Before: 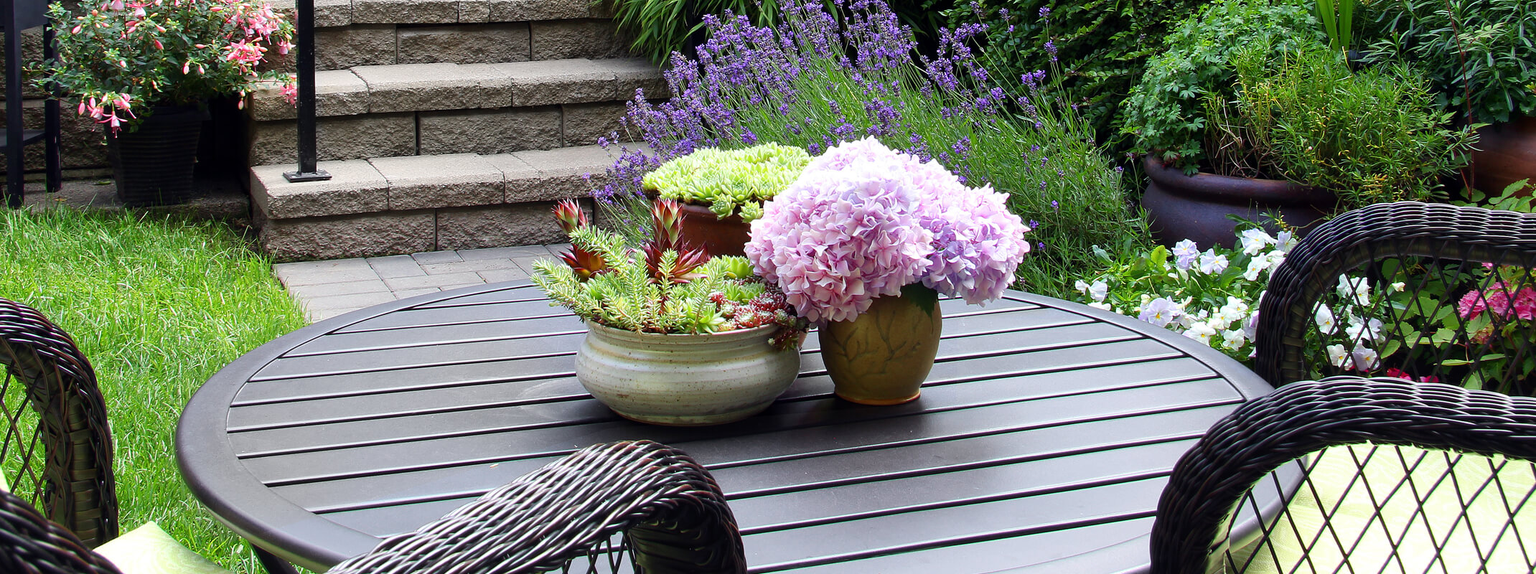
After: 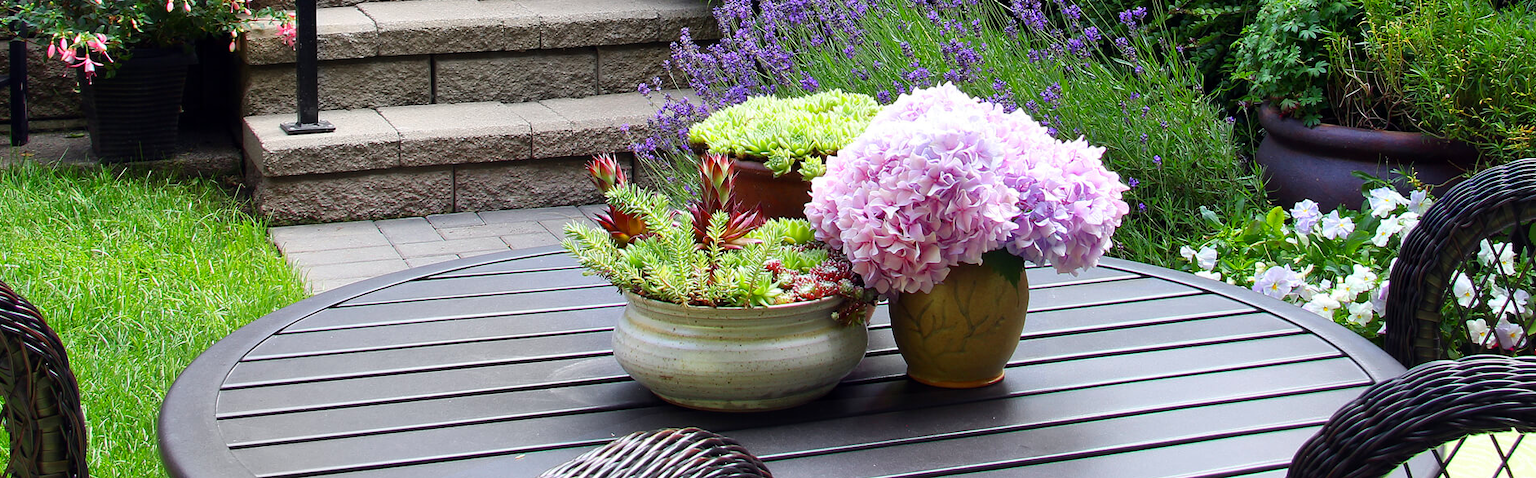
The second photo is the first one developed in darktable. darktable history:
crop and rotate: left 2.415%, top 11.248%, right 9.565%, bottom 15.31%
contrast brightness saturation: saturation 0.1
